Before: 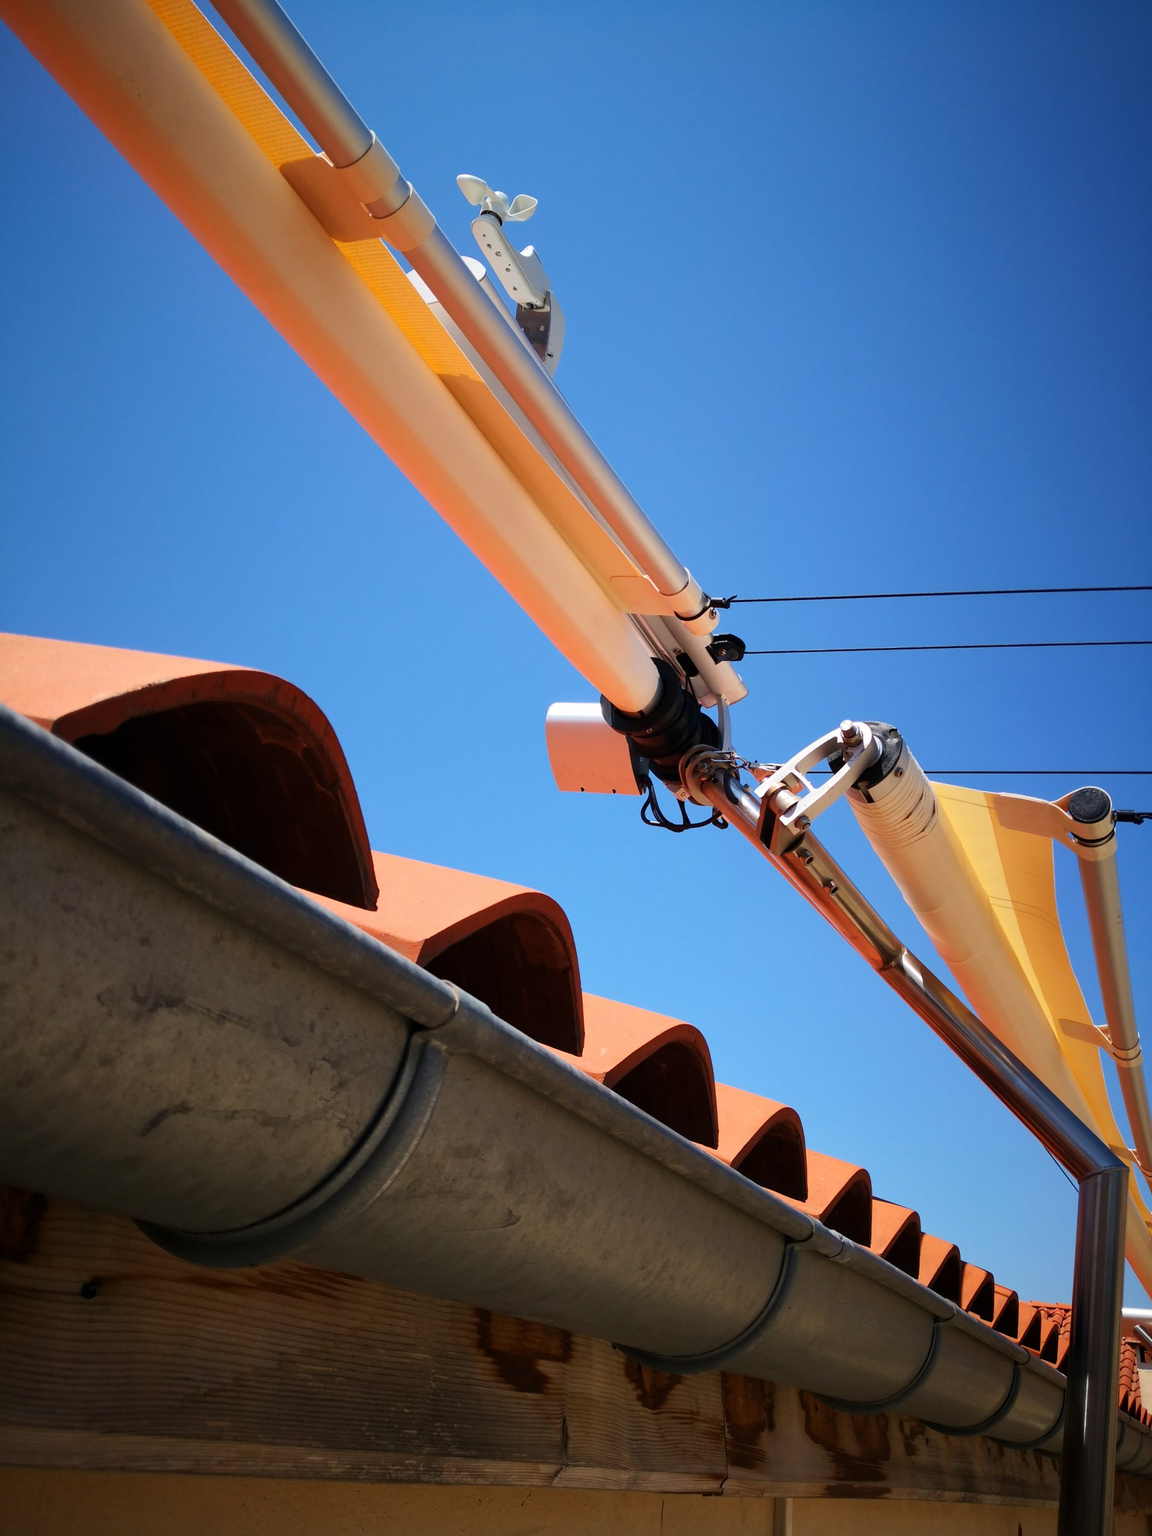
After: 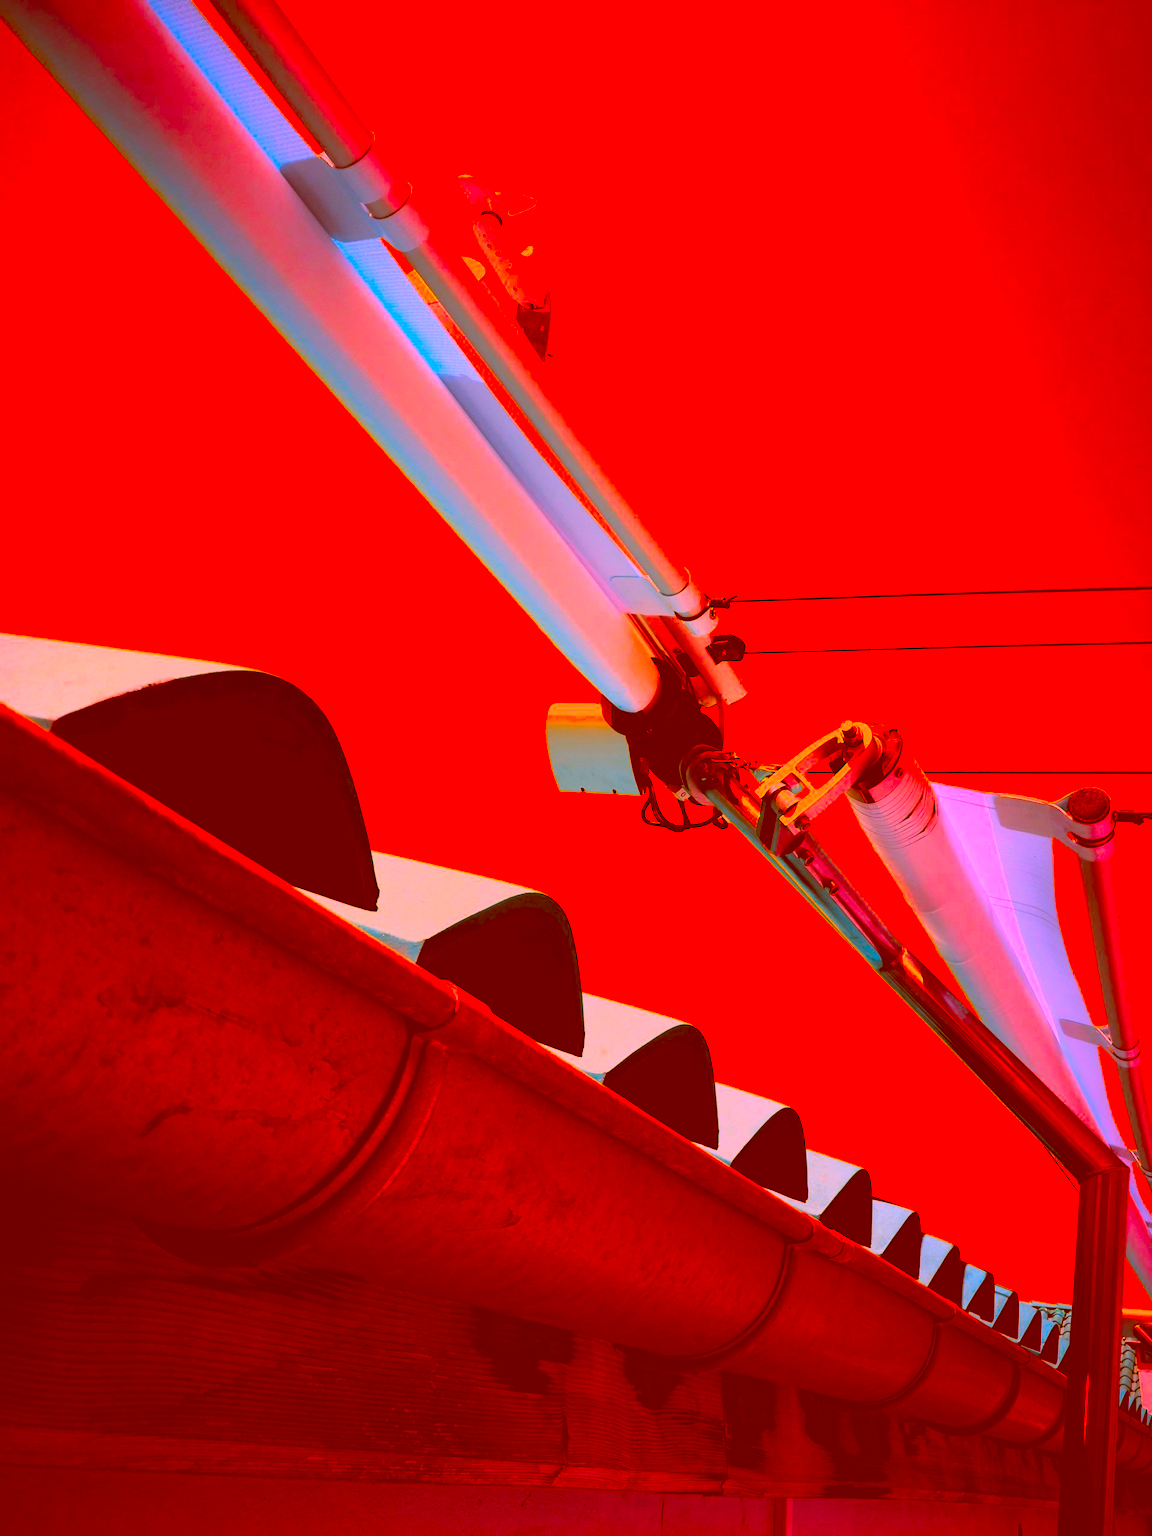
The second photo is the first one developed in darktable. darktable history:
levels: levels [0.062, 0.494, 0.925]
color correction: highlights a* -39.45, highlights b* -39.69, shadows a* -40, shadows b* -39.85, saturation -2.95
